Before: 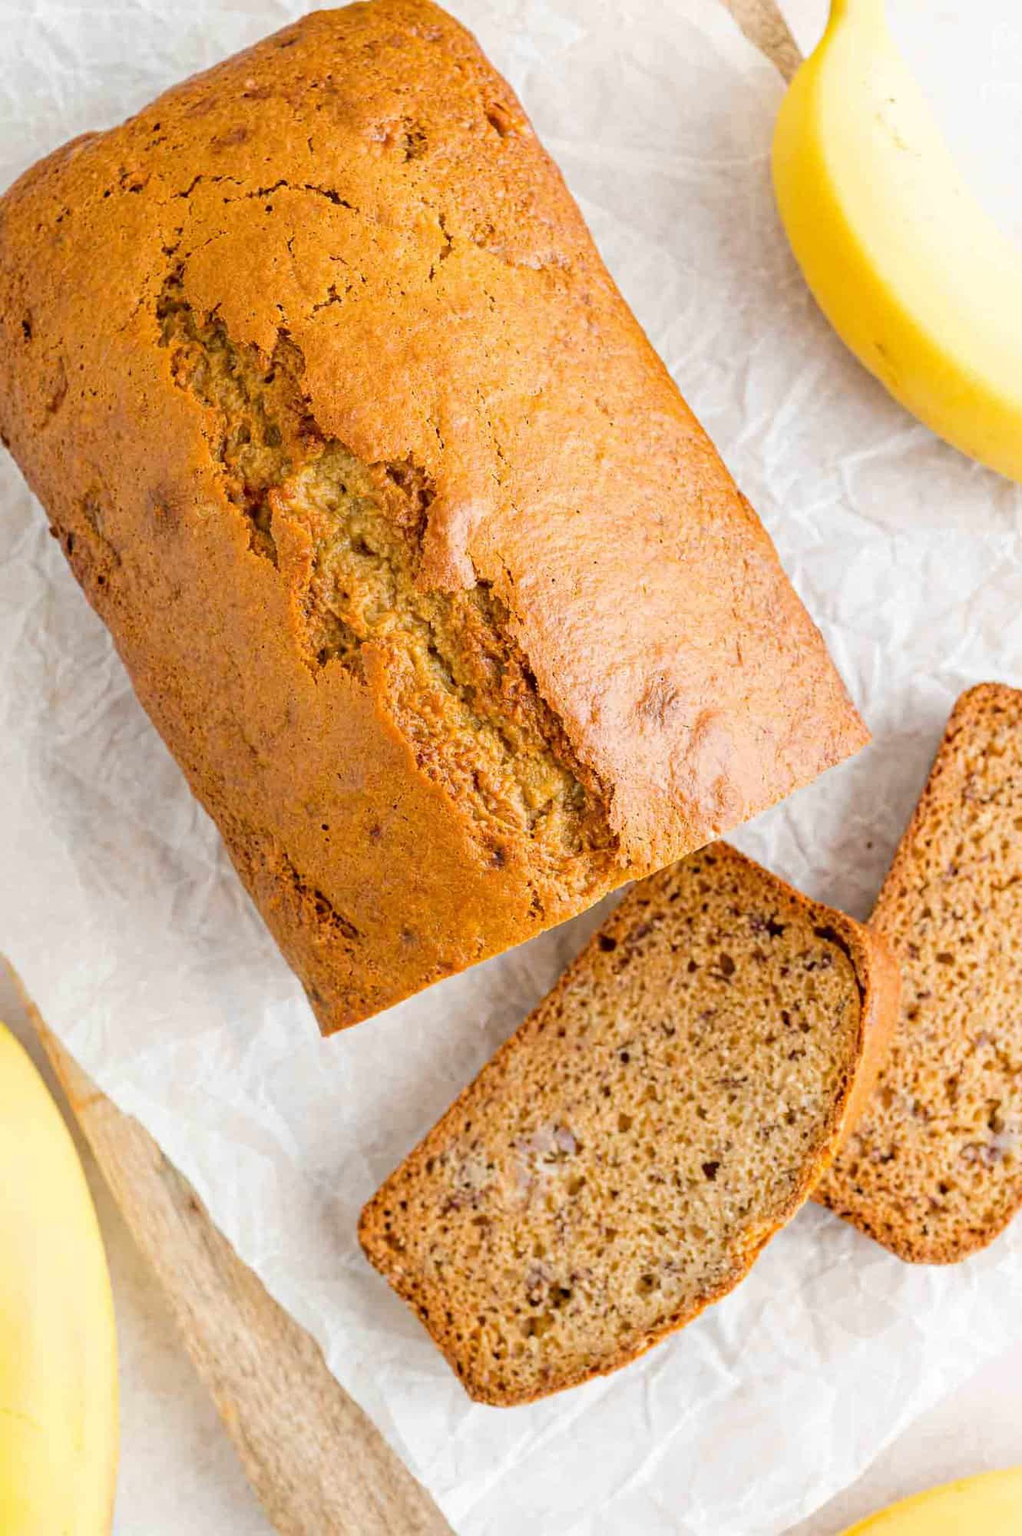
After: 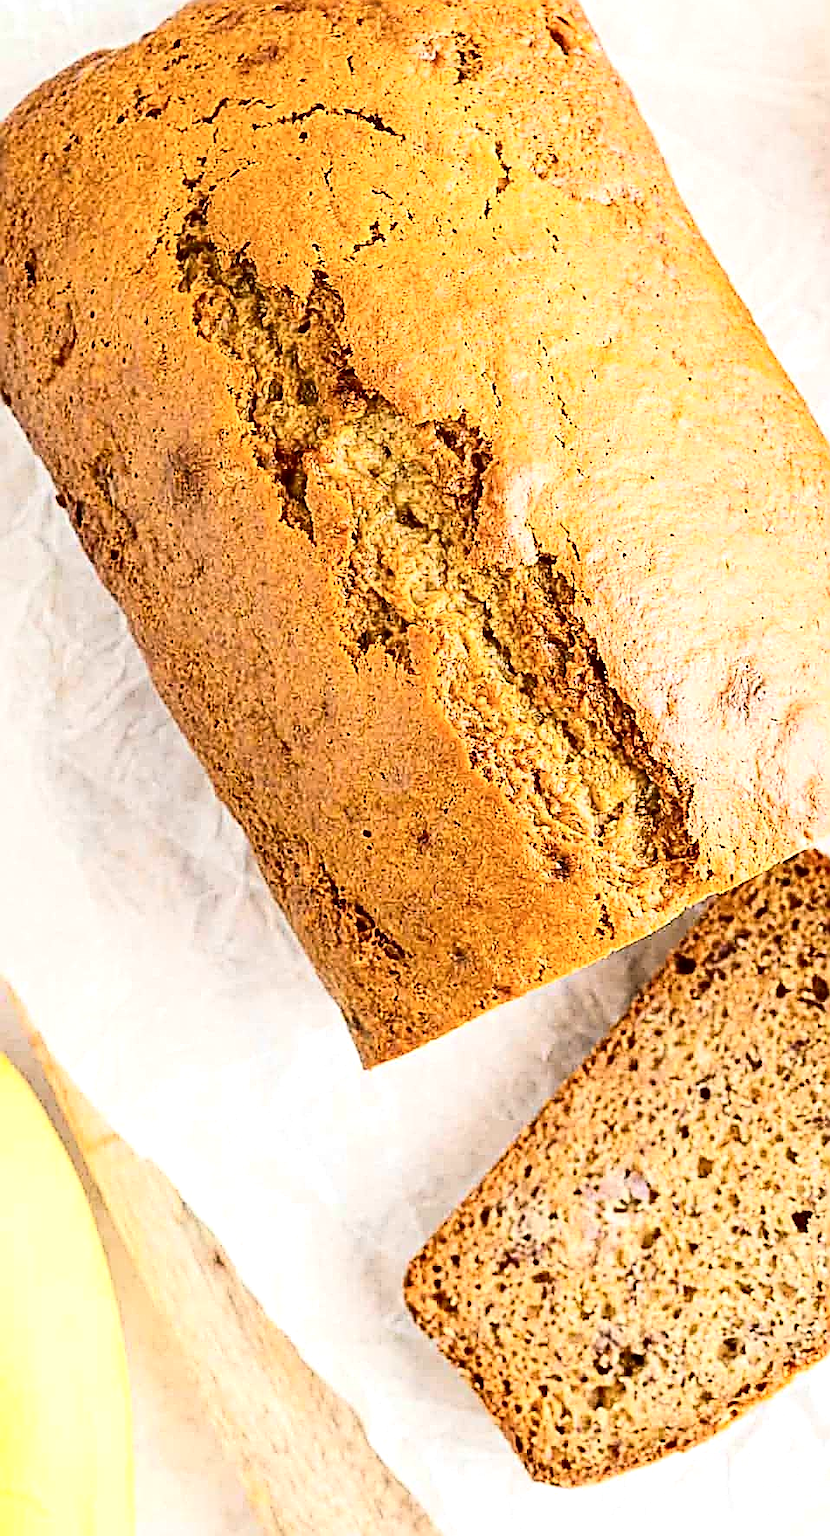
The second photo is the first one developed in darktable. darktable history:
contrast brightness saturation: contrast 0.289
crop: top 5.768%, right 27.905%, bottom 5.54%
tone equalizer: -8 EV -0.383 EV, -7 EV -0.384 EV, -6 EV -0.295 EV, -5 EV -0.238 EV, -3 EV 0.23 EV, -2 EV 0.335 EV, -1 EV 0.413 EV, +0 EV 0.417 EV, mask exposure compensation -0.515 EV
sharpen: amount 1.853
